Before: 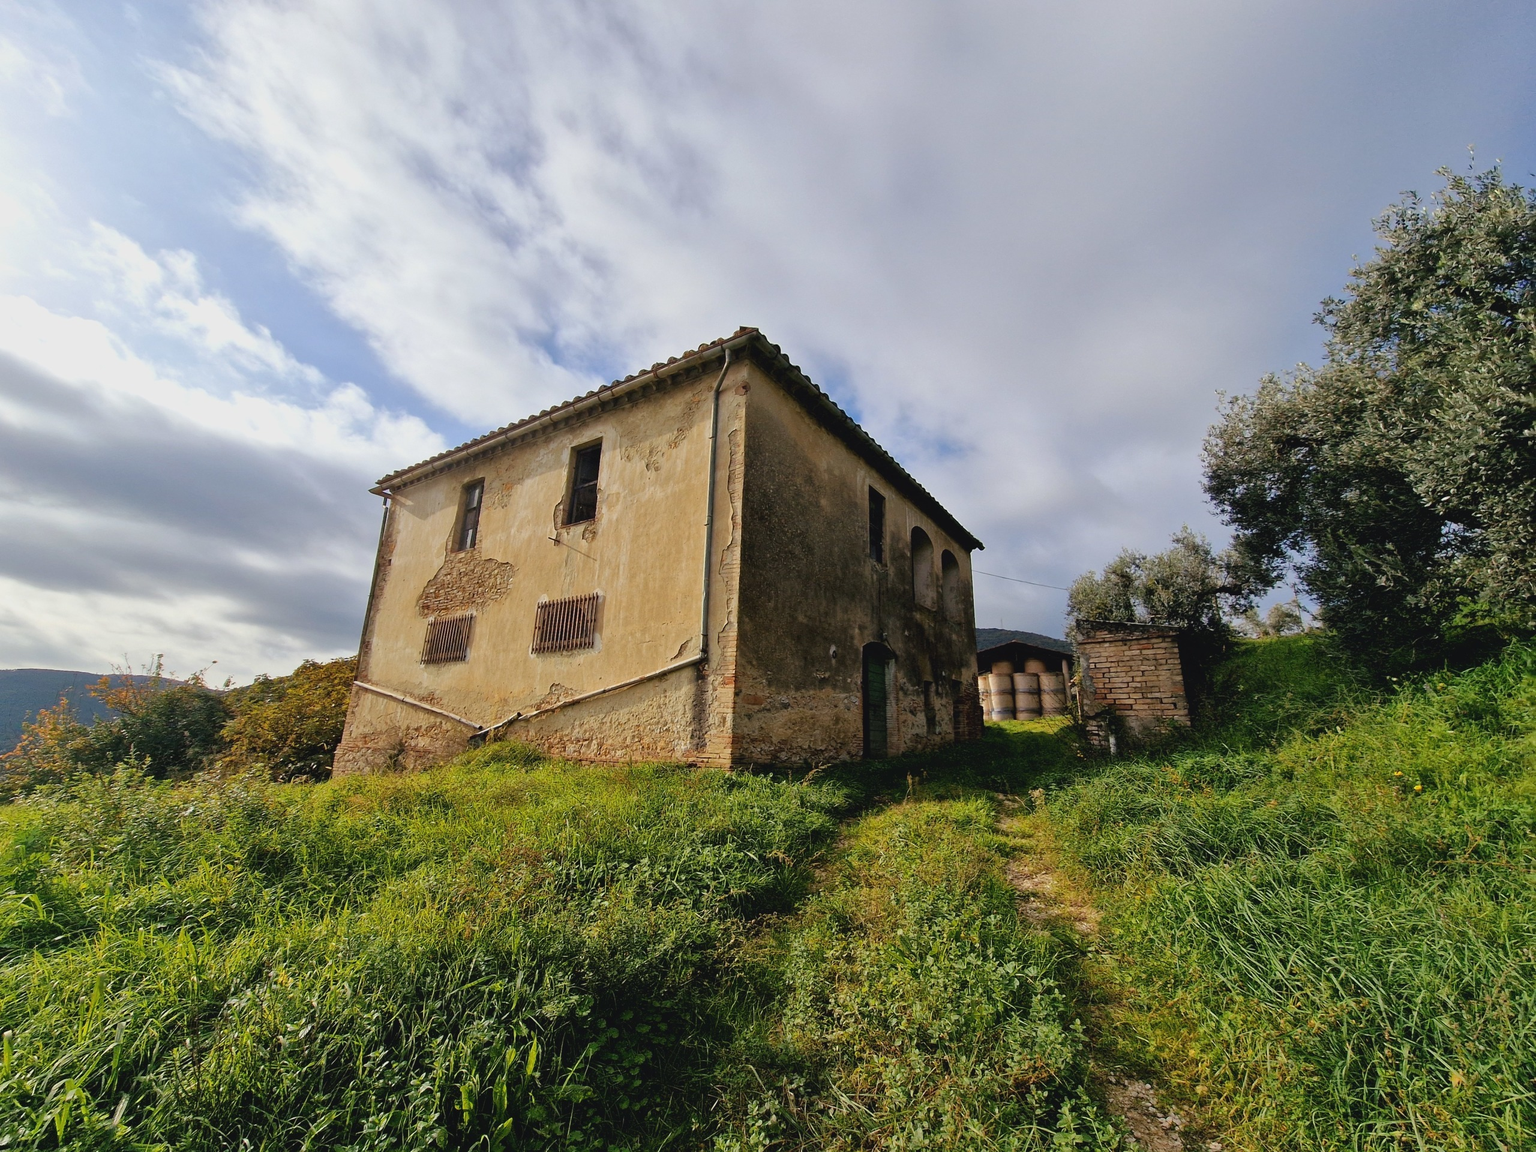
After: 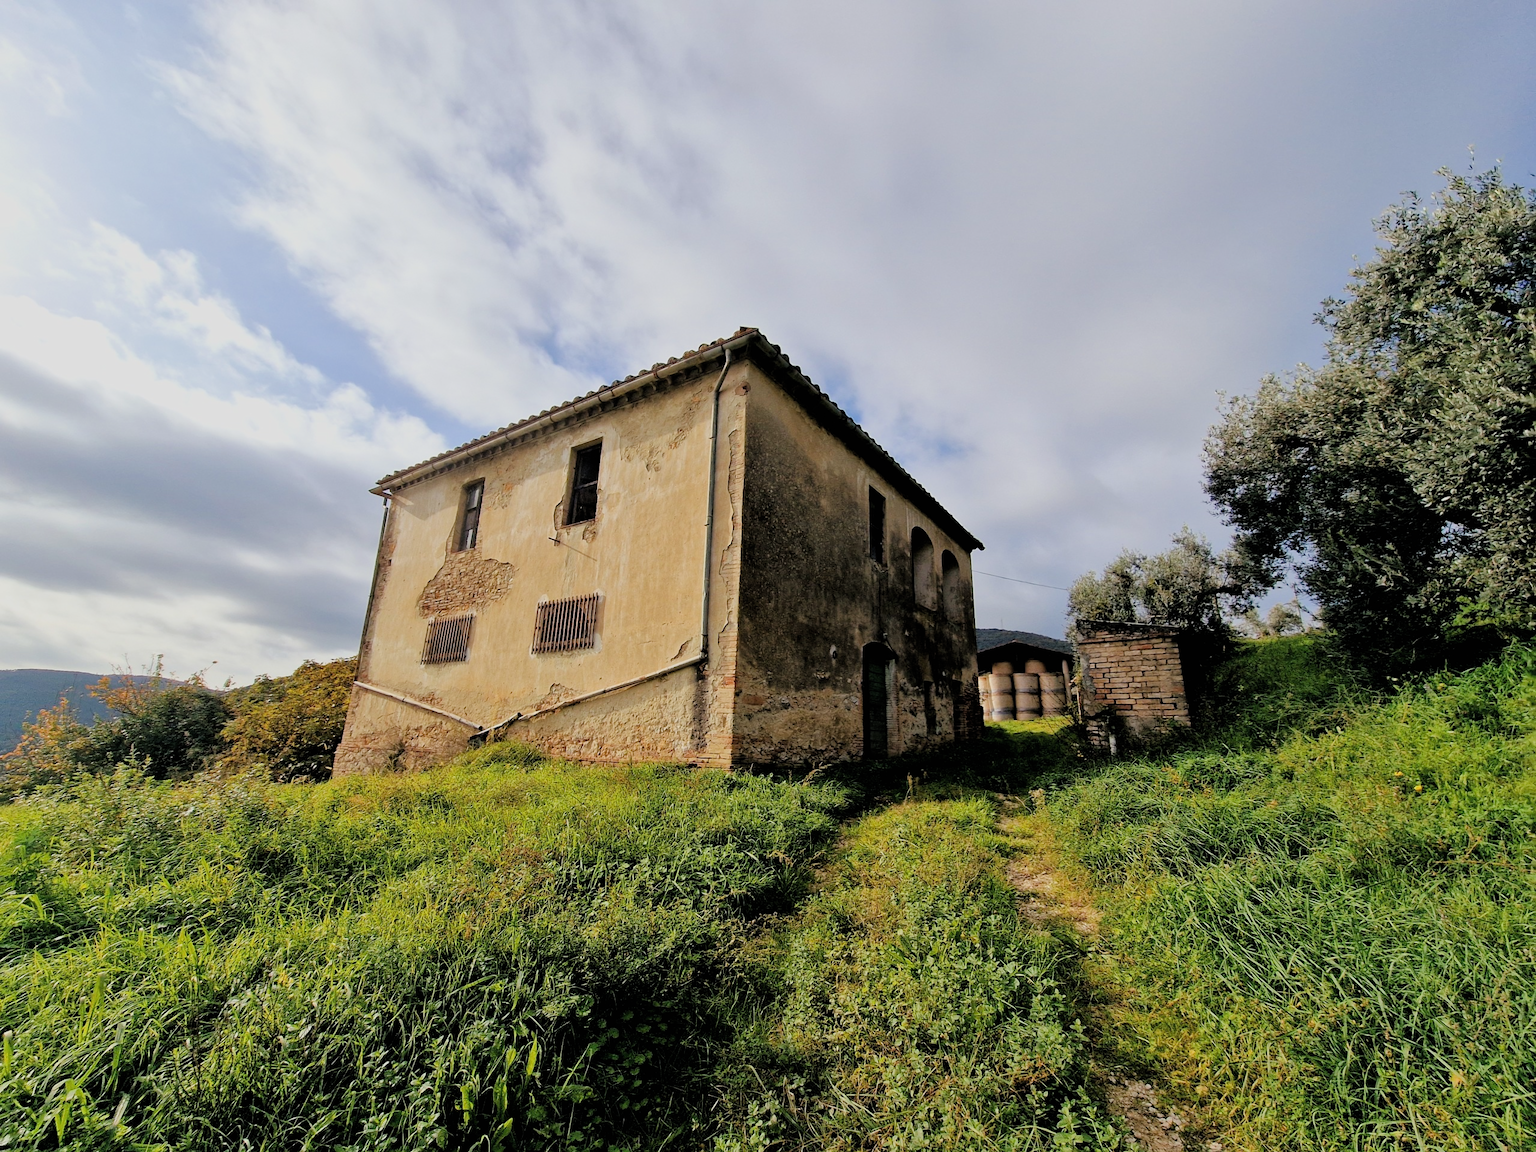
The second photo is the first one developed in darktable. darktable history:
filmic rgb: black relative exposure -4.88 EV, hardness 2.82
exposure: exposure 0.426 EV, compensate highlight preservation false
